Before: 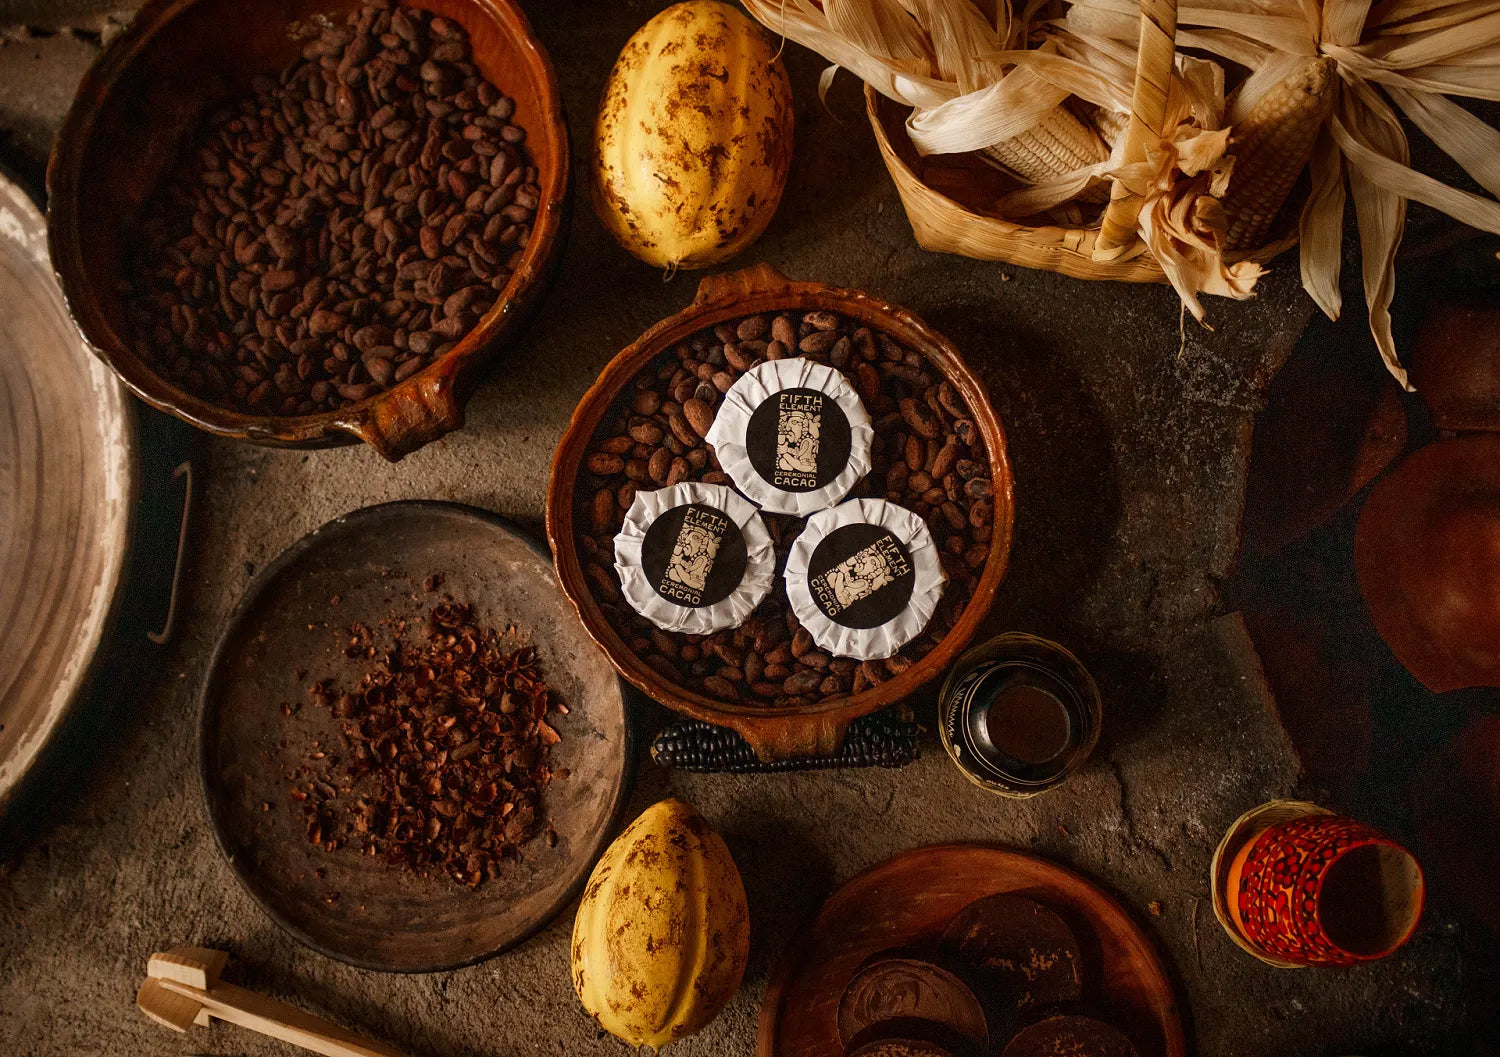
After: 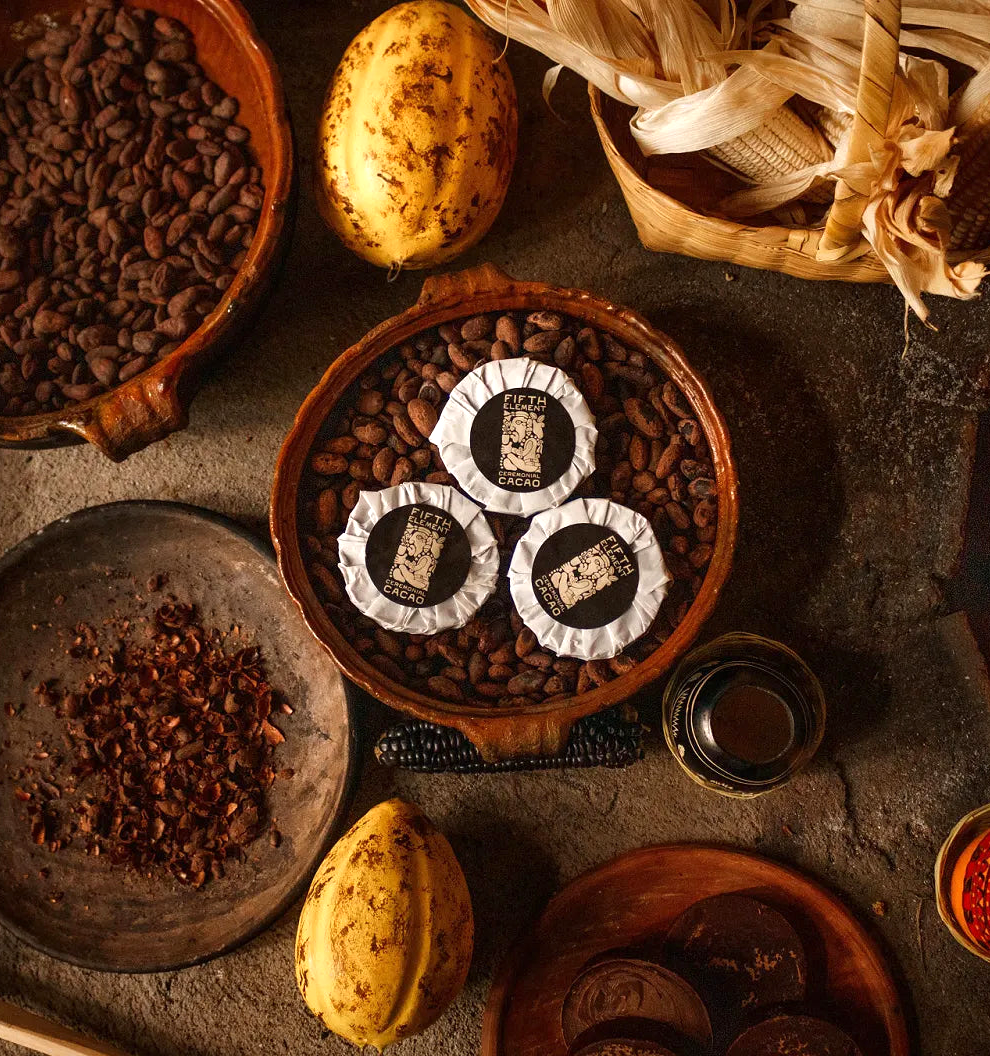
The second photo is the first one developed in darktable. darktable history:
crop and rotate: left 18.442%, right 15.508%
exposure: exposure 0.426 EV, compensate highlight preservation false
